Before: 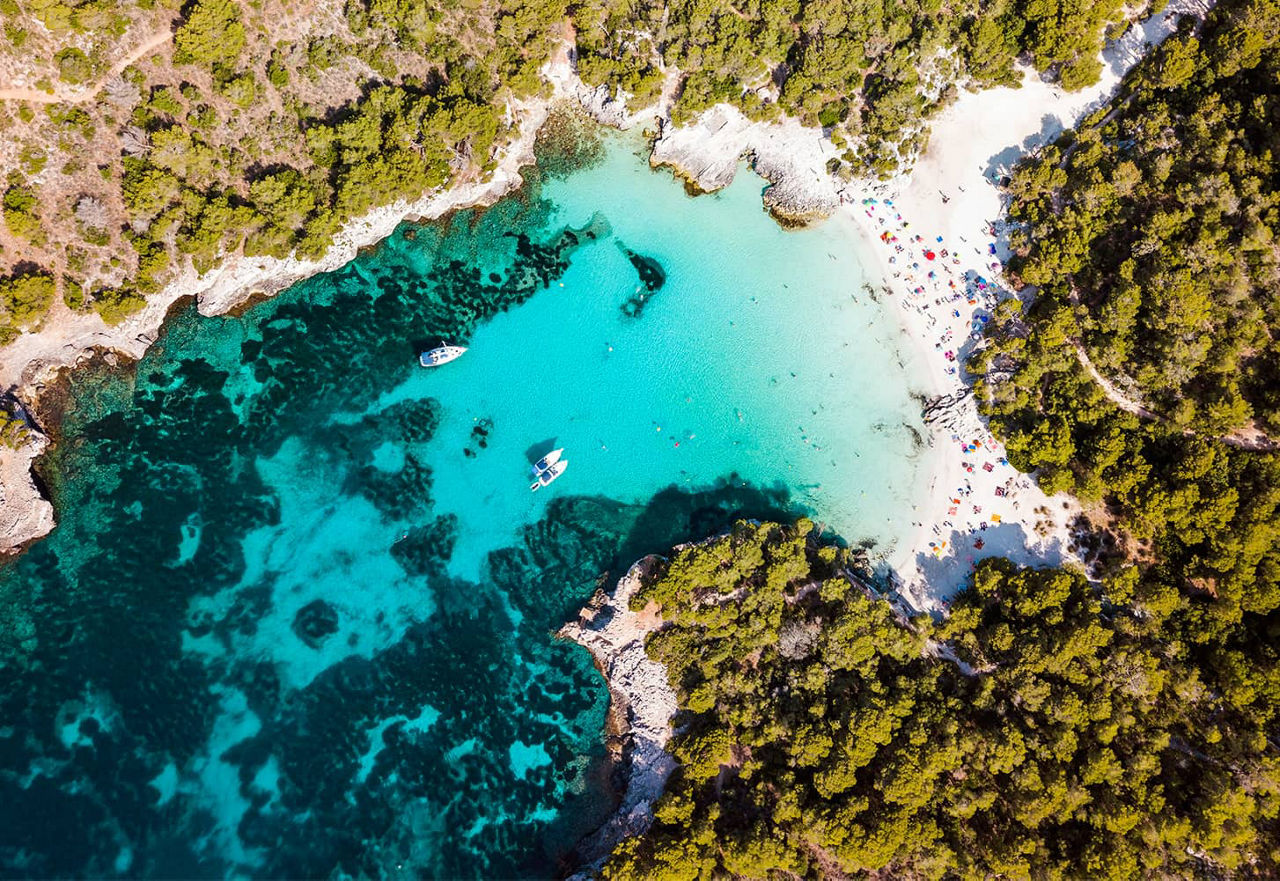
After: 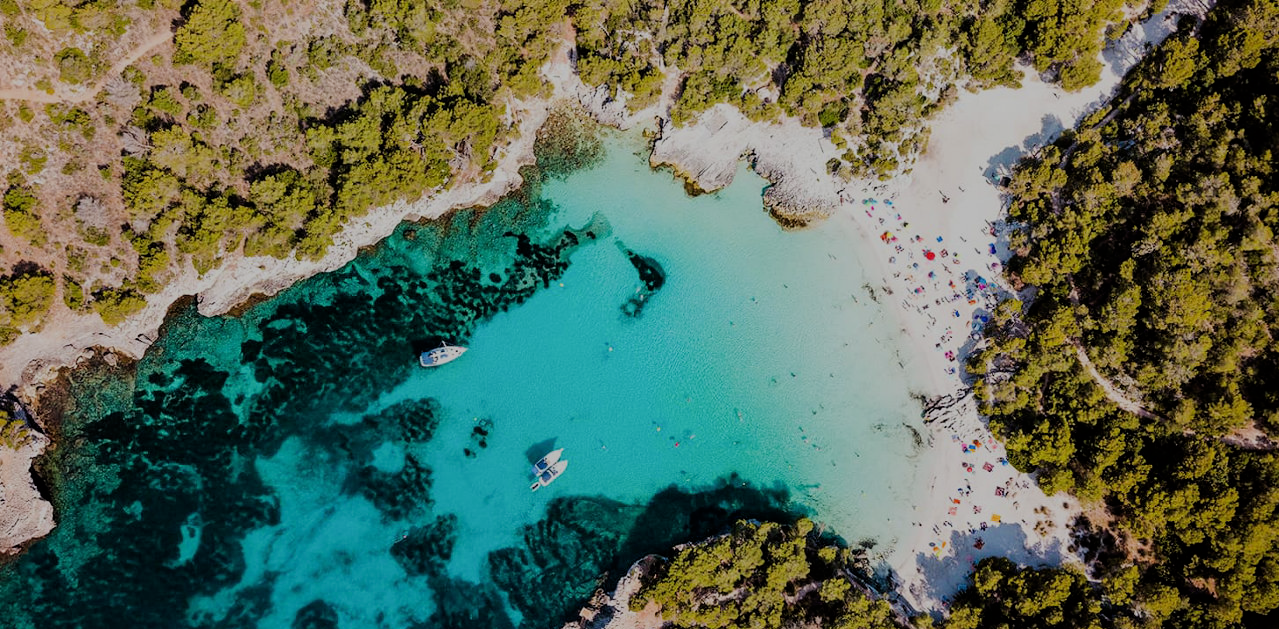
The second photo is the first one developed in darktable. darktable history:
crop: bottom 28.576%
exposure: exposure -0.582 EV, compensate highlight preservation false
filmic rgb: black relative exposure -7.32 EV, white relative exposure 5.09 EV, hardness 3.2
